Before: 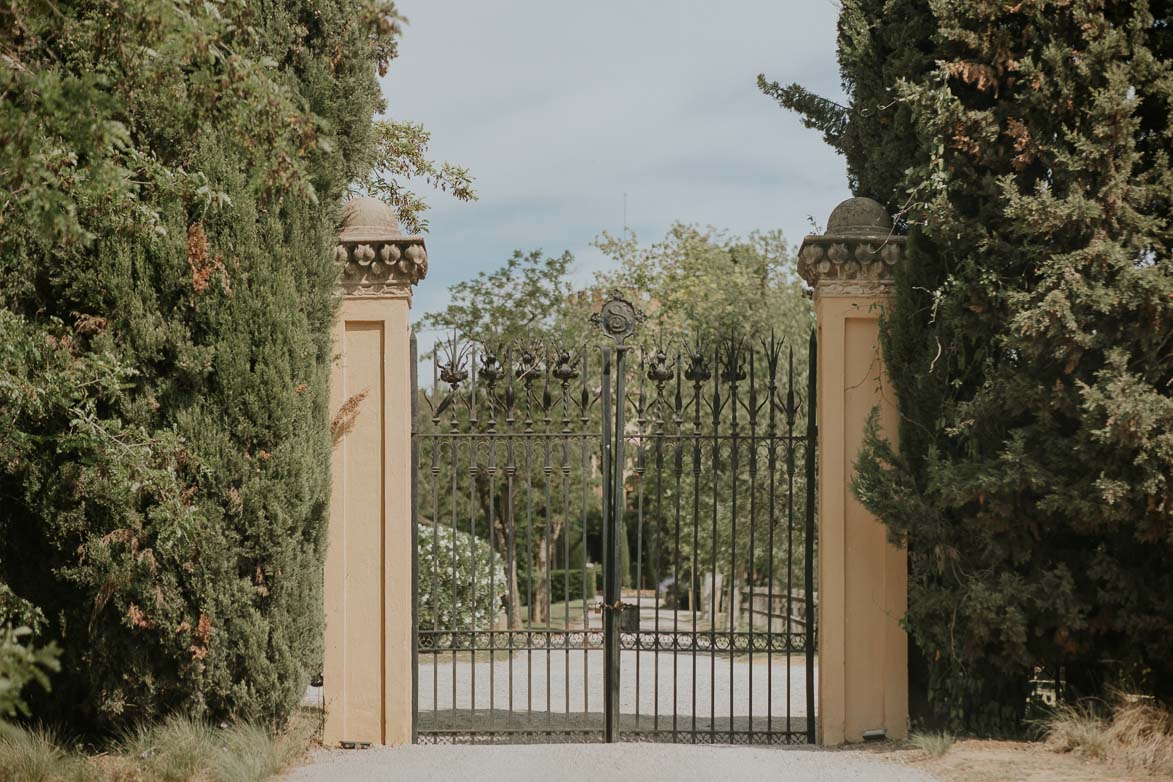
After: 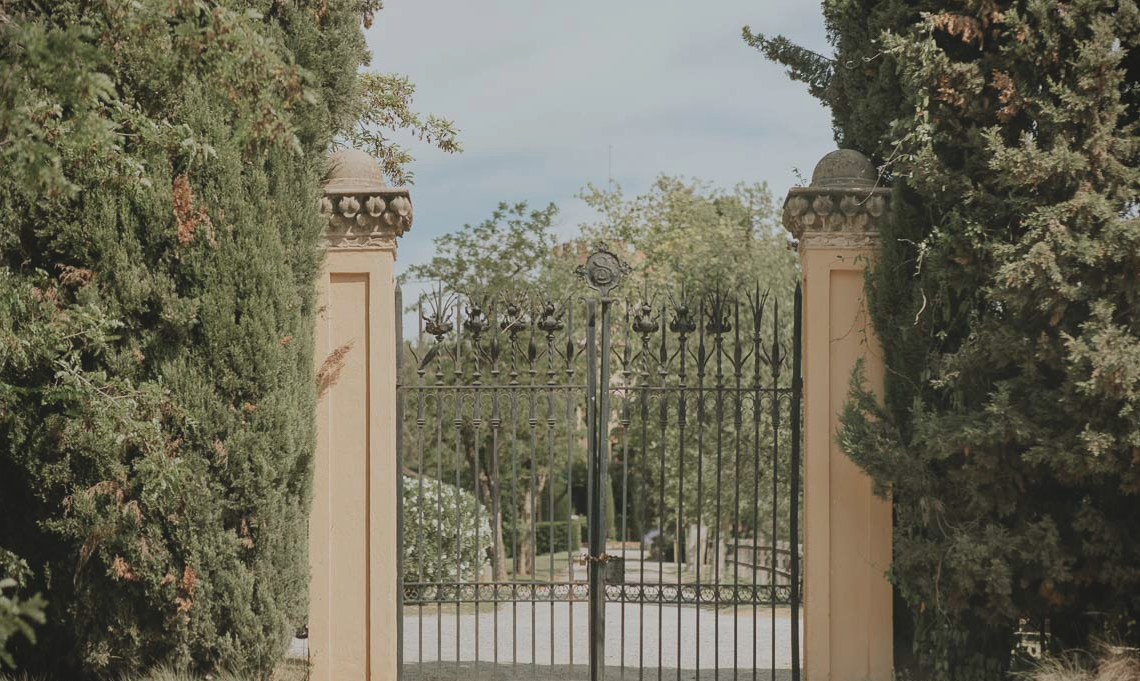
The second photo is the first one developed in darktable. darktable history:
crop: left 1.342%, top 6.14%, right 1.417%, bottom 6.723%
vignetting: fall-off start 97.39%, fall-off radius 78.44%, width/height ratio 1.108
contrast brightness saturation: contrast -0.131, brightness 0.046, saturation -0.13
